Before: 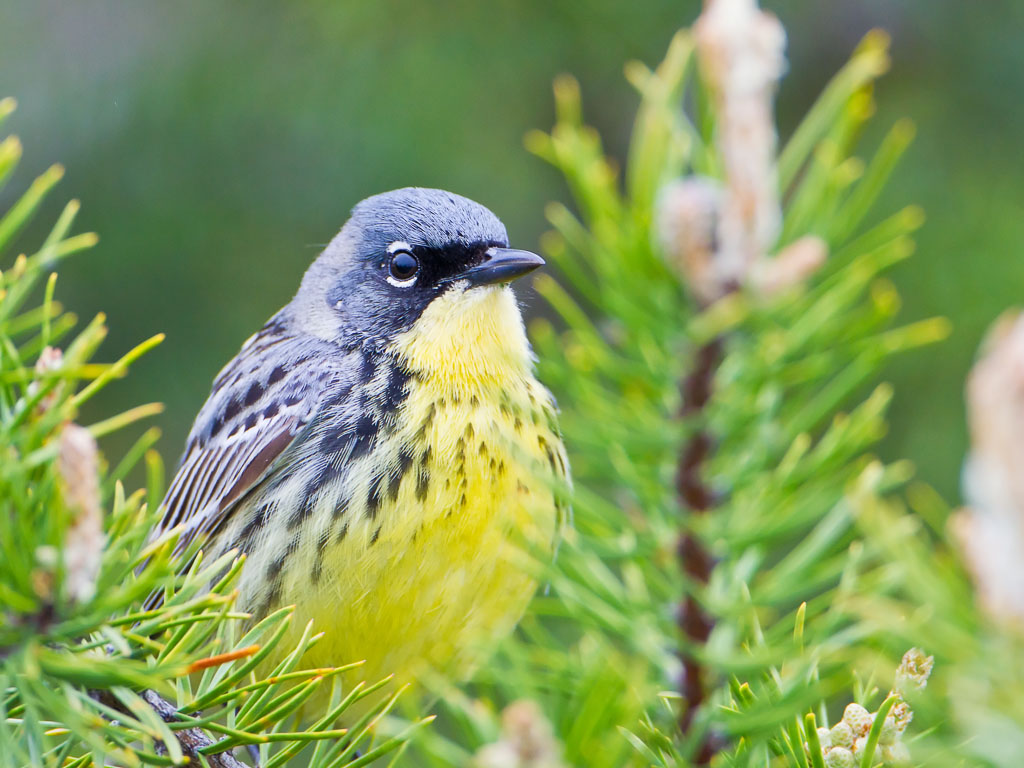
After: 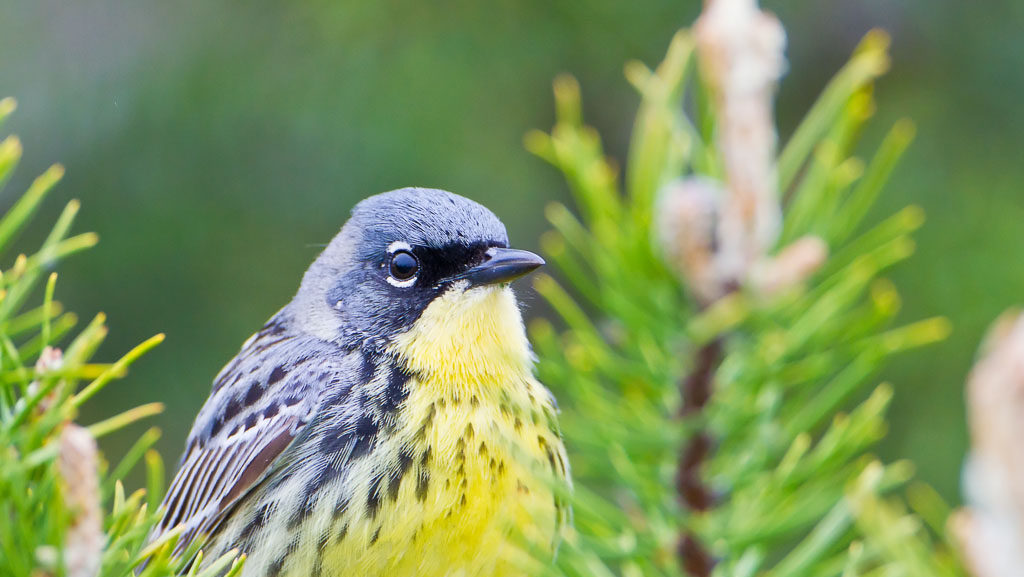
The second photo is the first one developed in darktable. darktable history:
crop: bottom 24.812%
